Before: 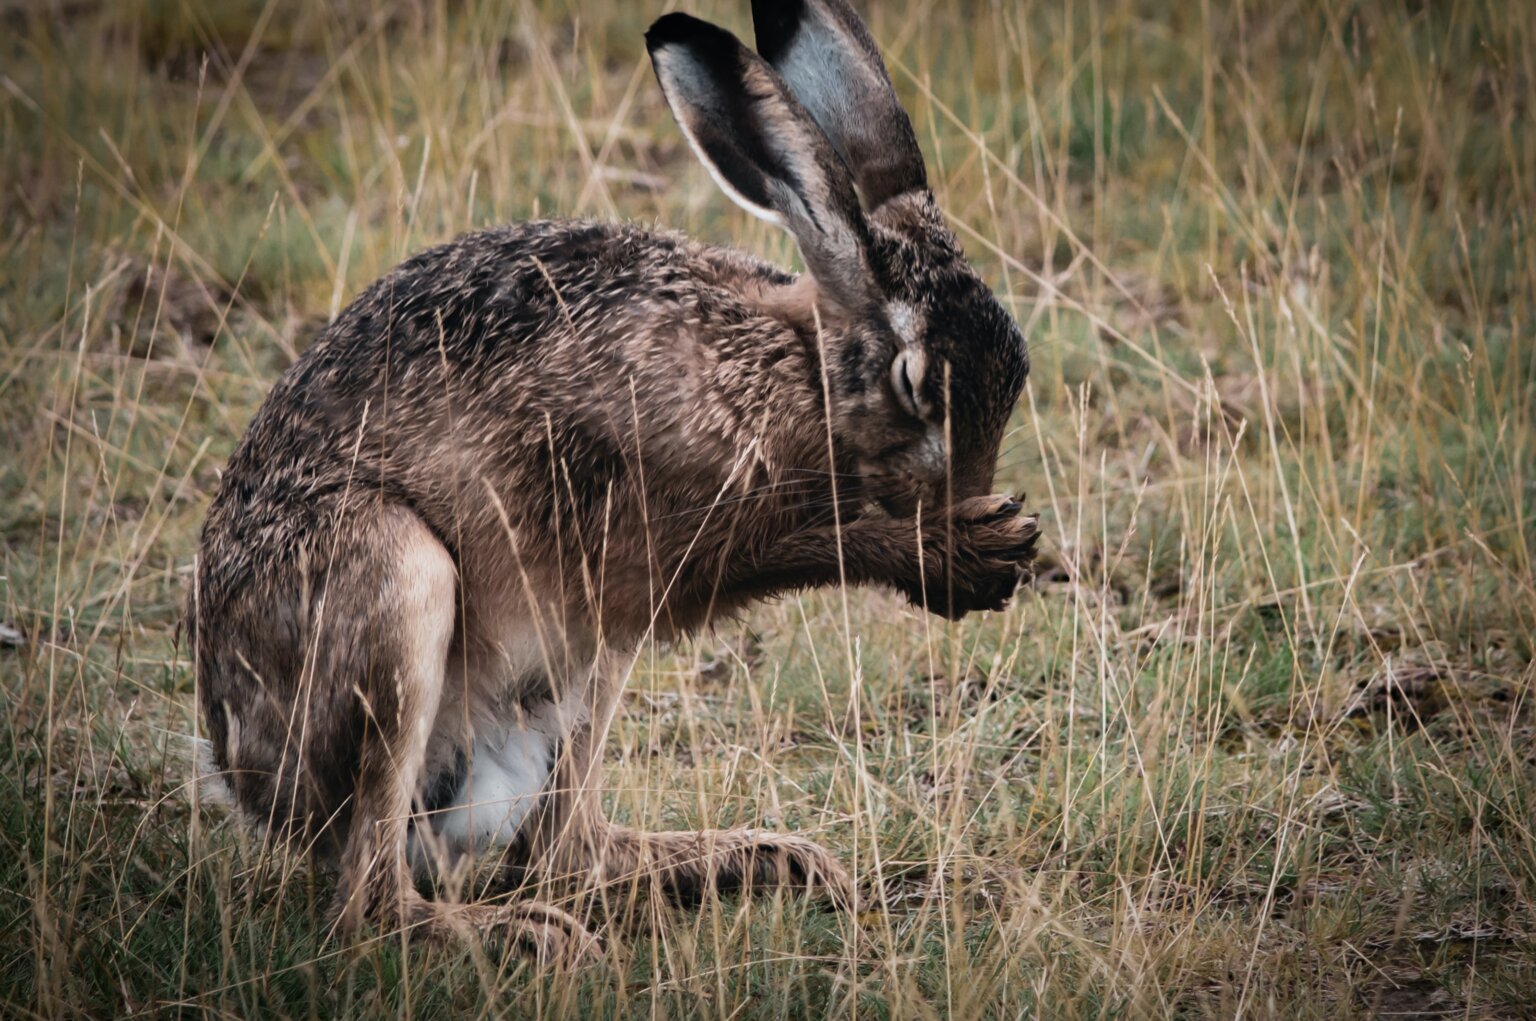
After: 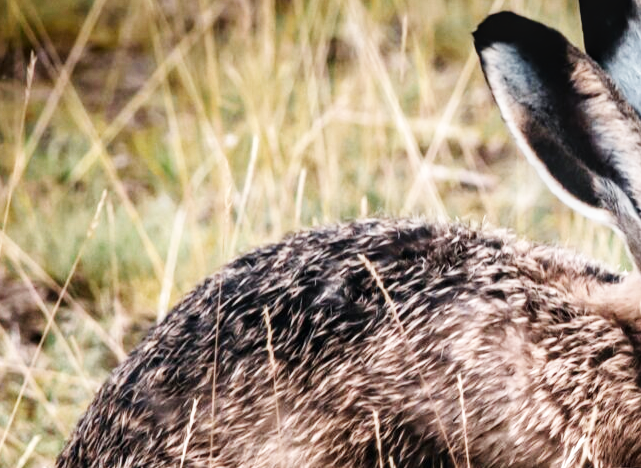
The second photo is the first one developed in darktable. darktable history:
base curve: curves: ch0 [(0, 0.003) (0.001, 0.002) (0.006, 0.004) (0.02, 0.022) (0.048, 0.086) (0.094, 0.234) (0.162, 0.431) (0.258, 0.629) (0.385, 0.8) (0.548, 0.918) (0.751, 0.988) (1, 1)], preserve colors none
crop and rotate: left 11.262%, top 0.115%, right 46.956%, bottom 53.97%
local contrast: on, module defaults
